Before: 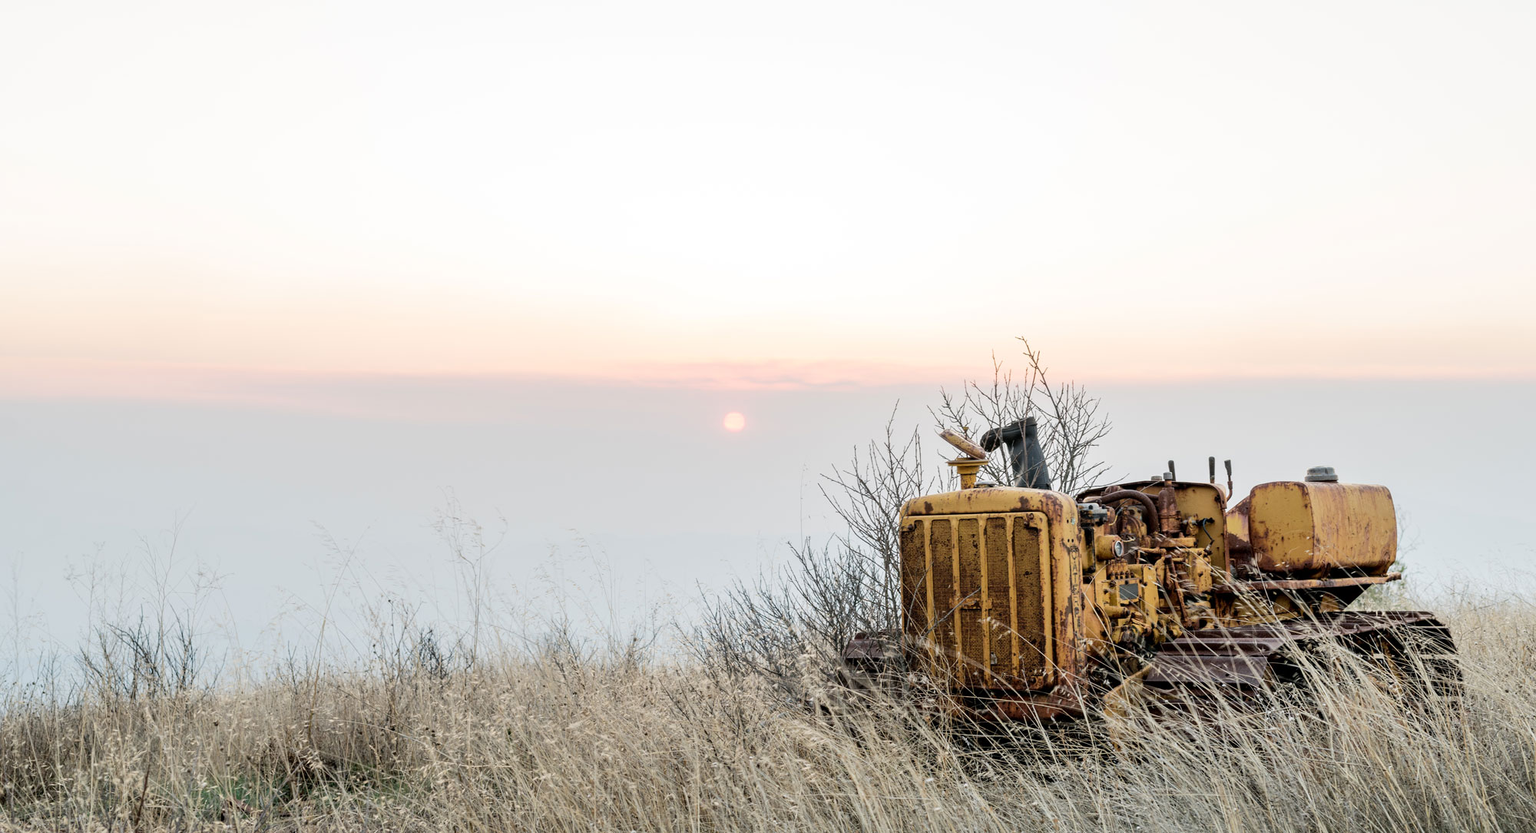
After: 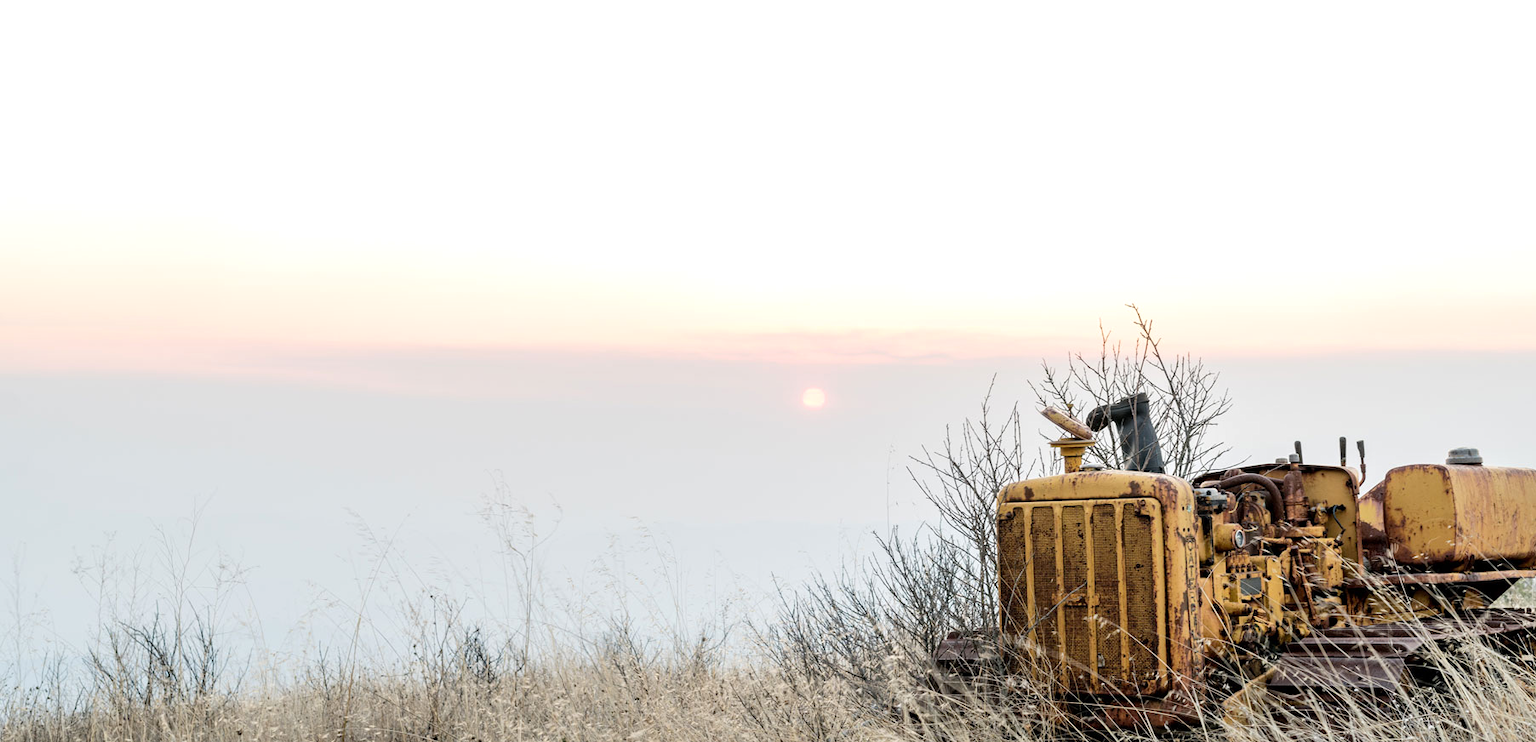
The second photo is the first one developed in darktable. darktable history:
exposure: exposure 0.178 EV, compensate exposure bias true, compensate highlight preservation false
crop: top 7.49%, right 9.717%, bottom 11.943%
